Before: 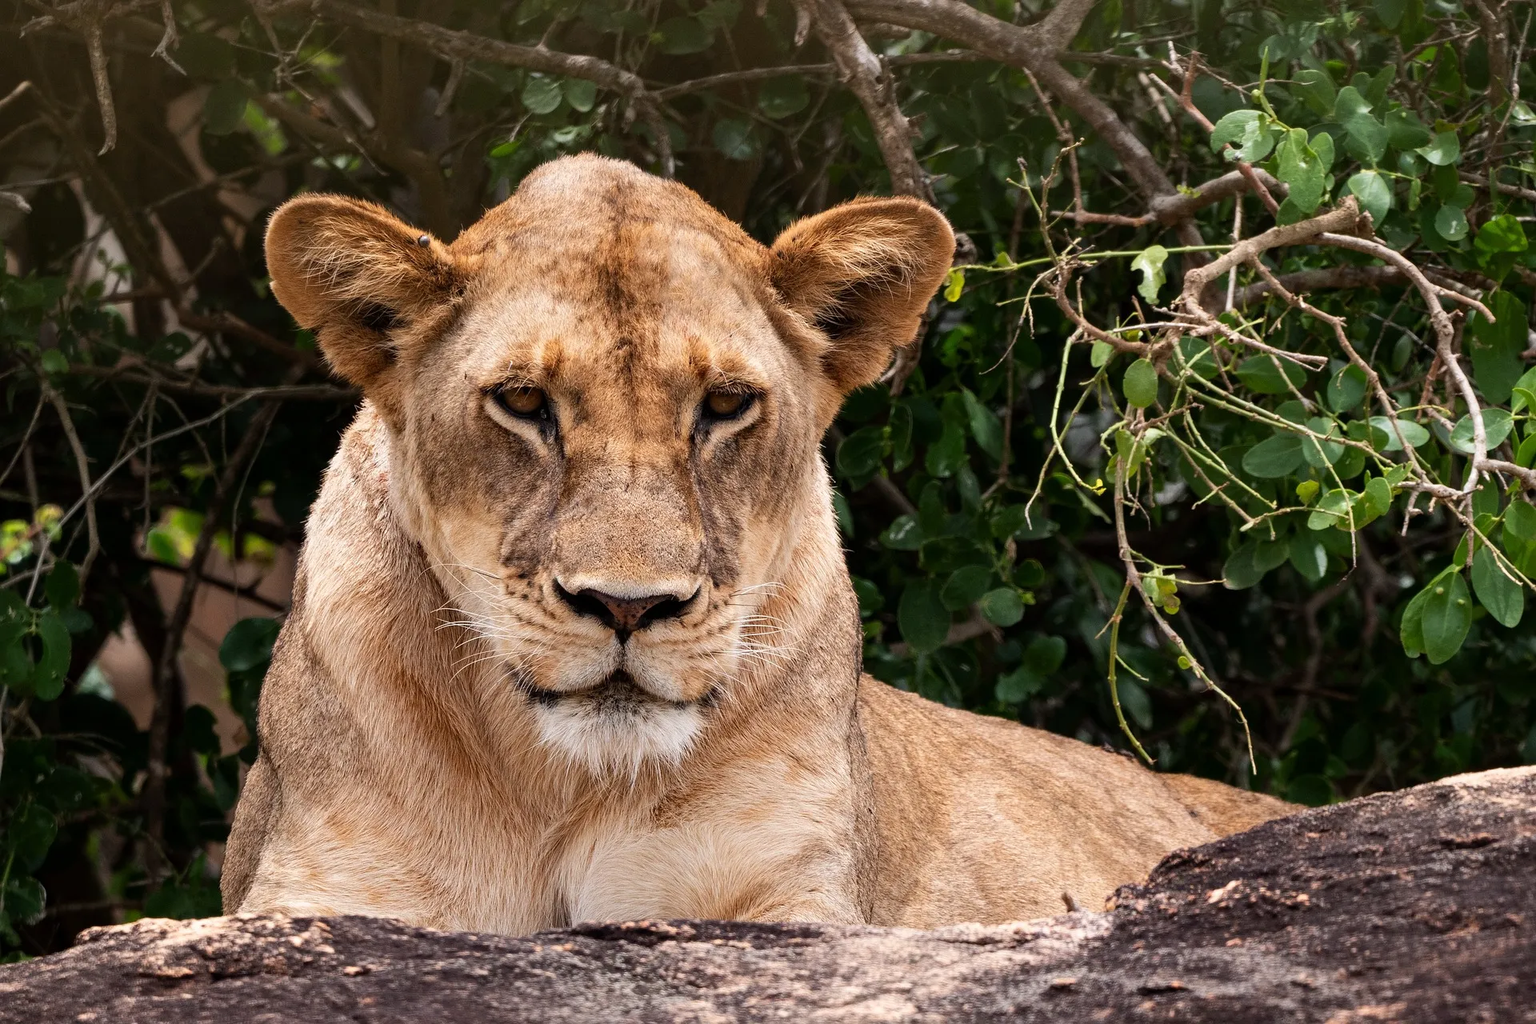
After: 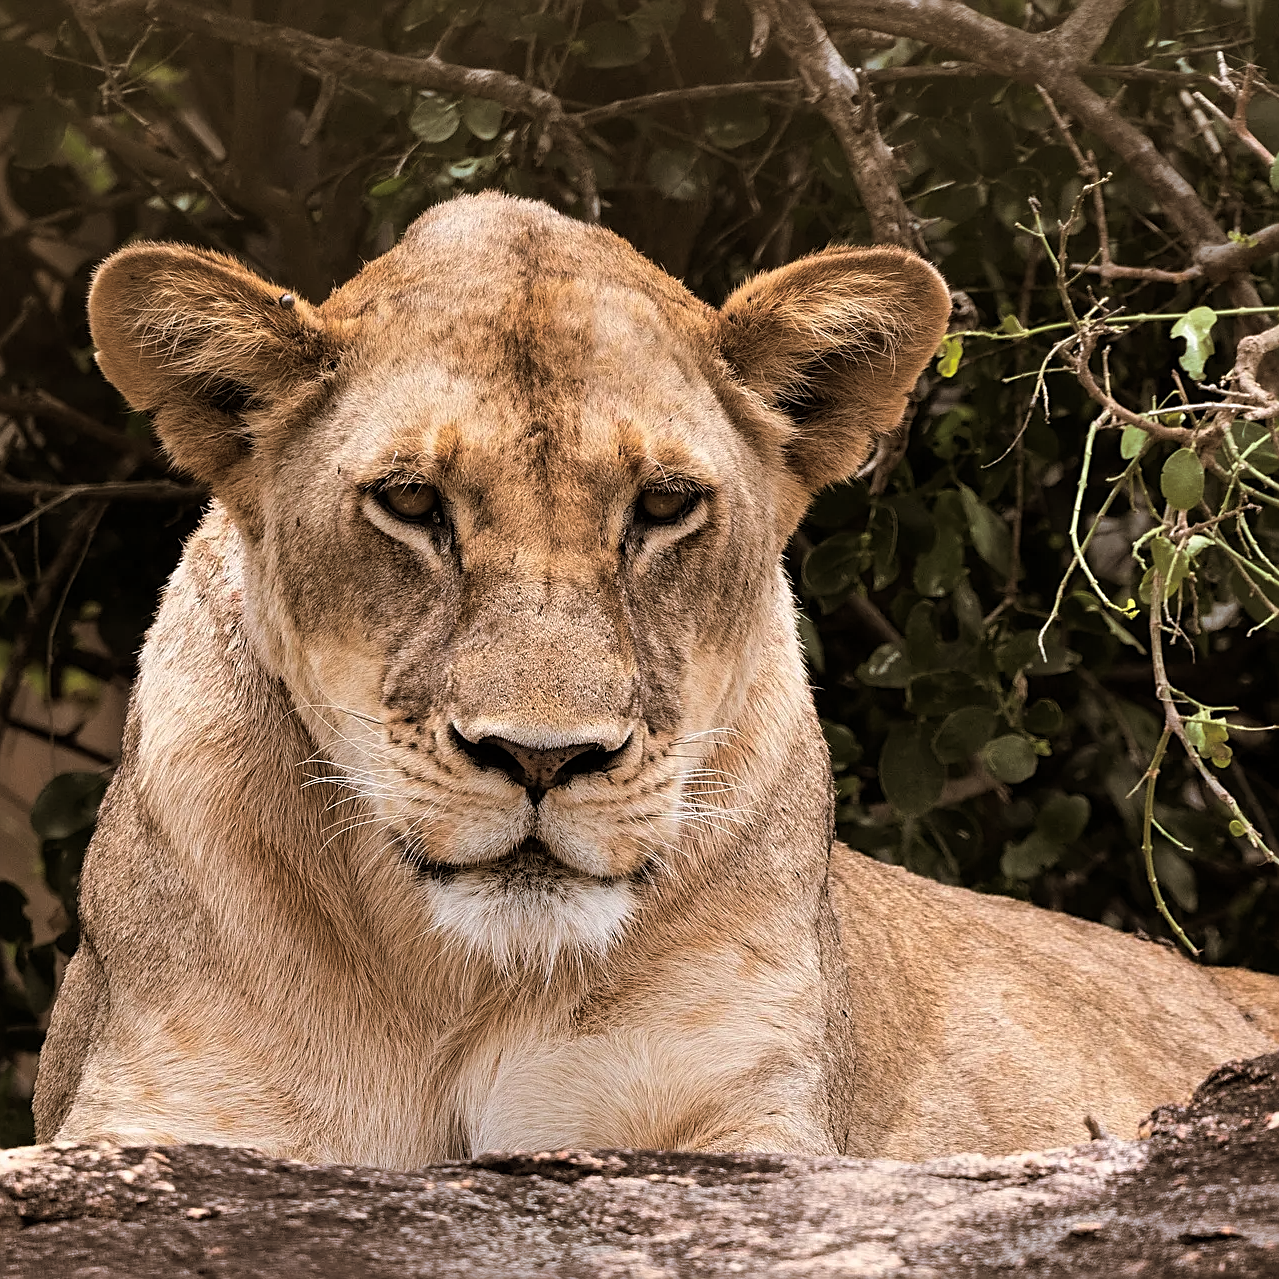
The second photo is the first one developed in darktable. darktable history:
split-toning: shadows › hue 32.4°, shadows › saturation 0.51, highlights › hue 180°, highlights › saturation 0, balance -60.17, compress 55.19%
crop and rotate: left 12.673%, right 20.66%
sharpen: on, module defaults
